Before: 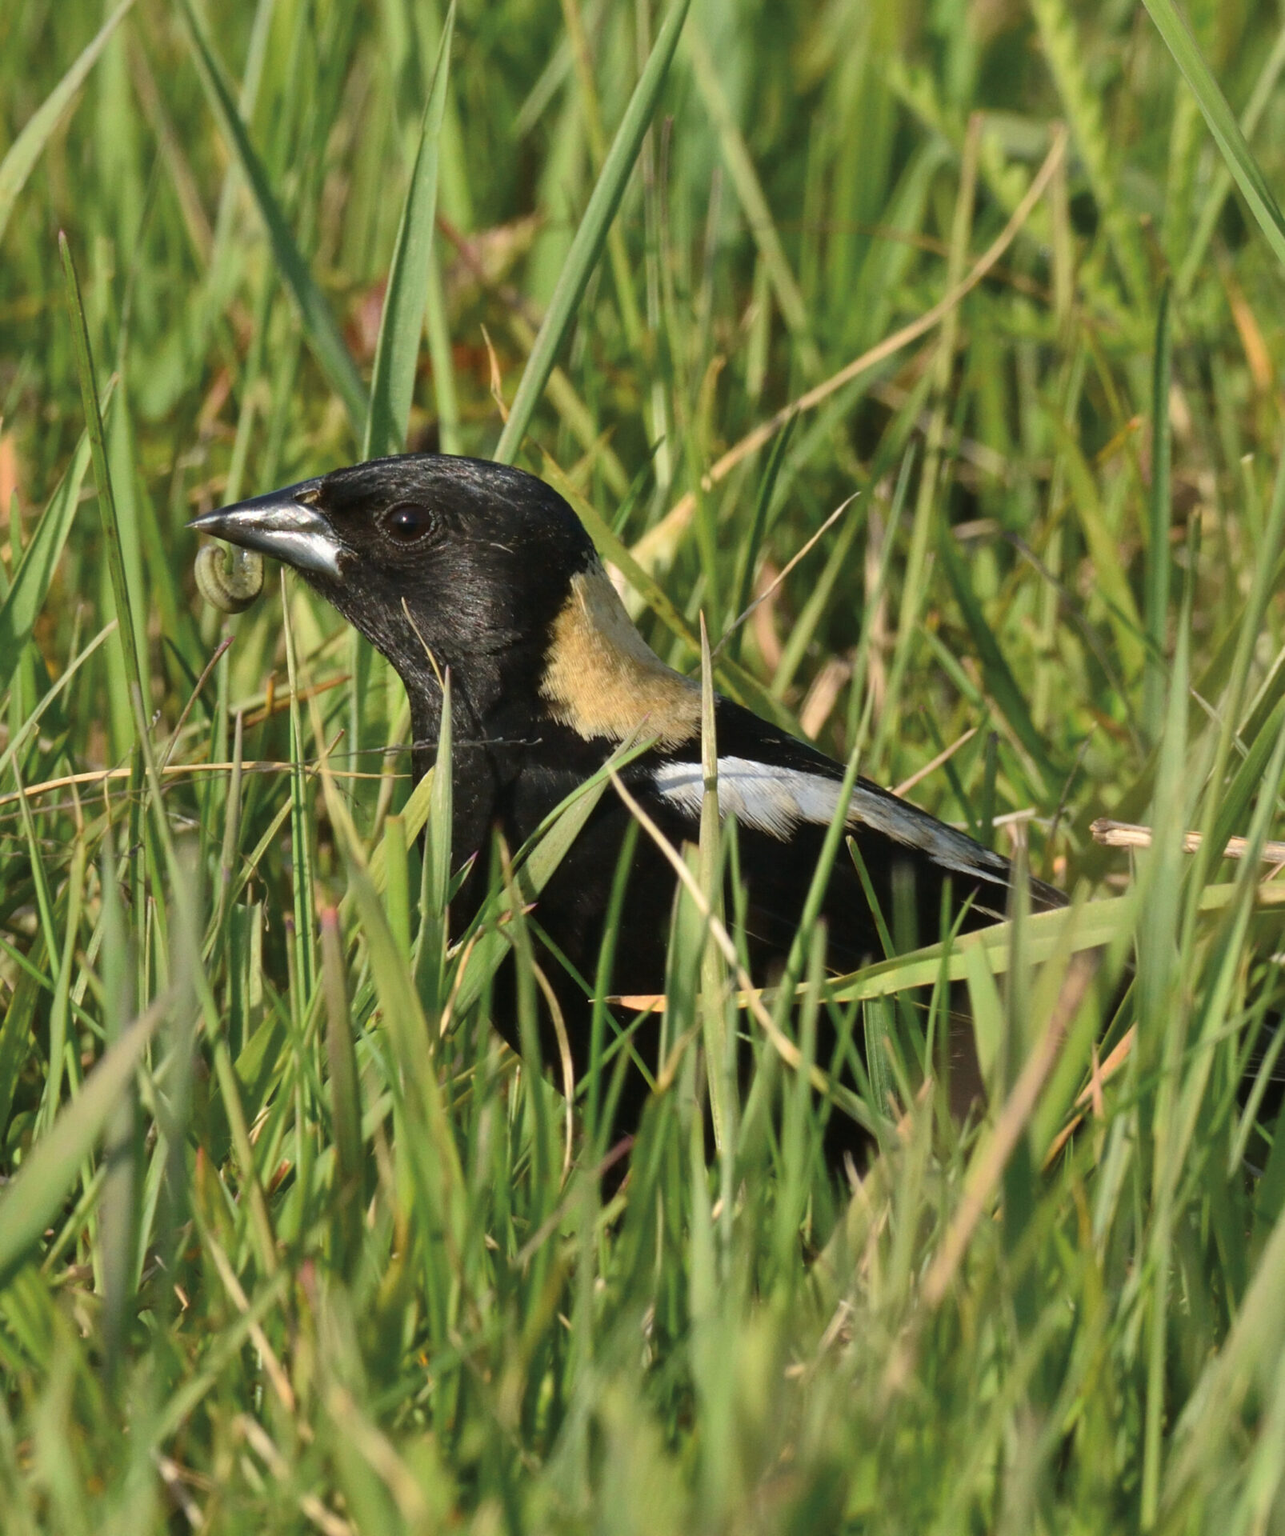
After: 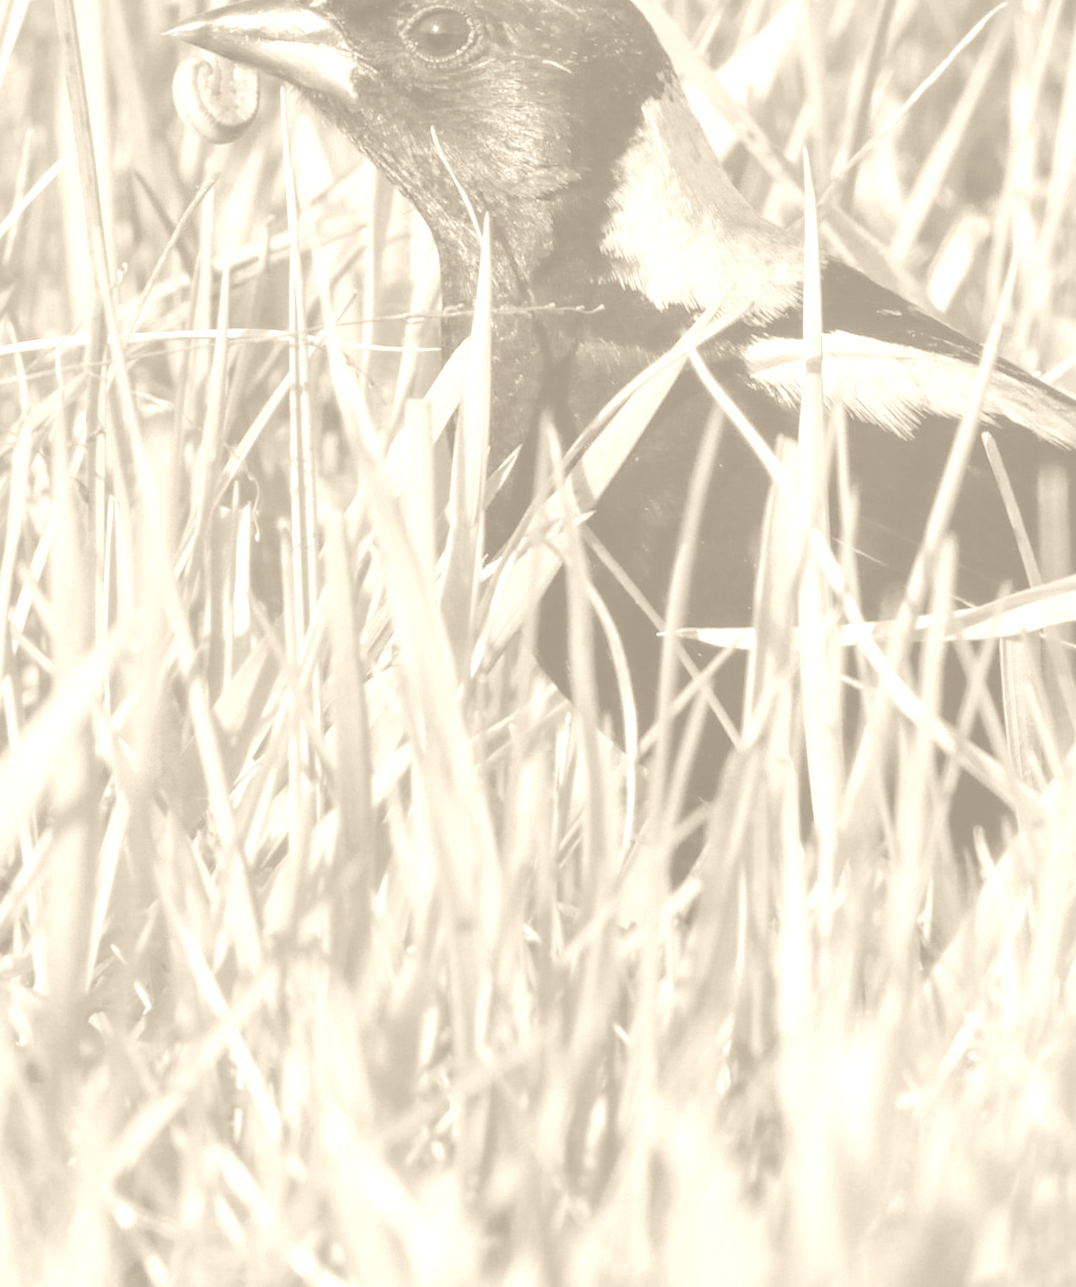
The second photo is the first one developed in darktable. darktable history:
colorize: hue 36°, saturation 71%, lightness 80.79%
exposure: black level correction 0.007, exposure 0.093 EV, compensate highlight preservation false
crop and rotate: angle -0.82°, left 3.85%, top 31.828%, right 27.992%
local contrast: on, module defaults
